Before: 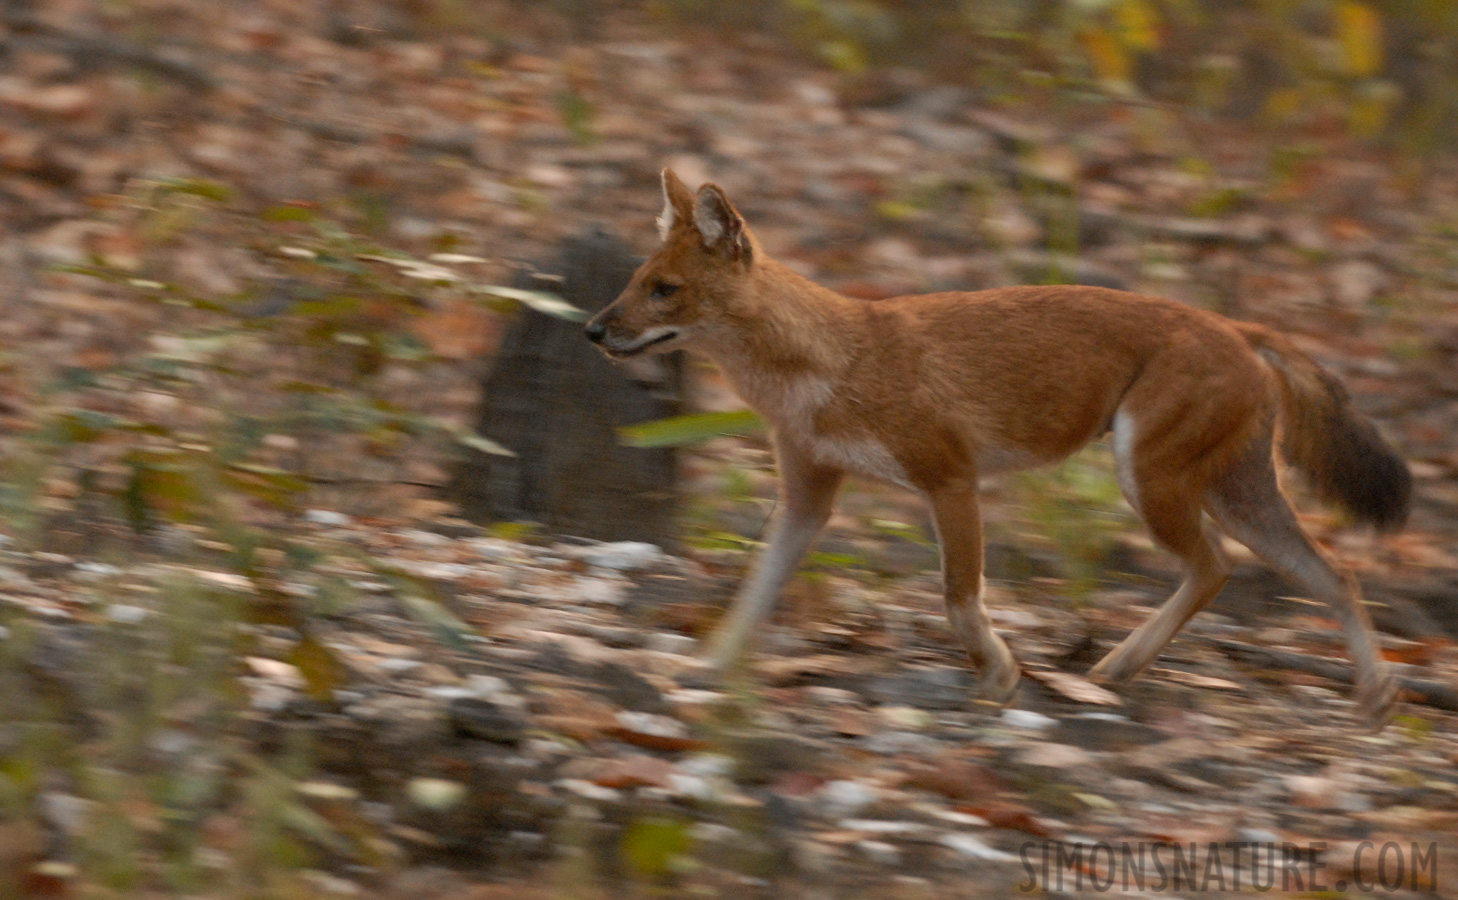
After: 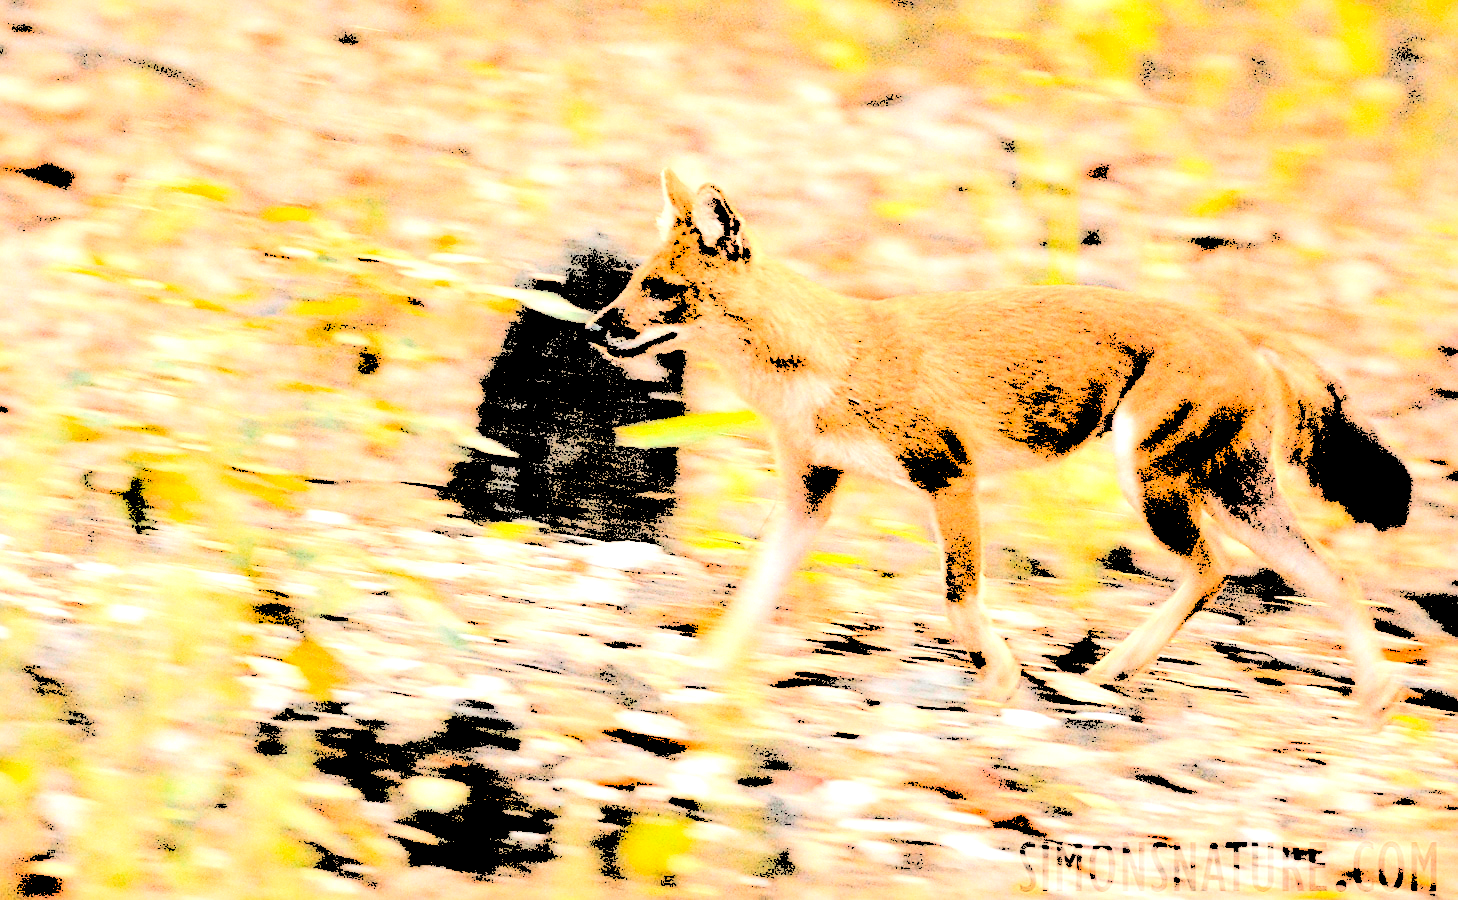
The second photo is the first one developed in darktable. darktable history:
sharpen: amount 0.5
levels: levels [0.246, 0.256, 0.506]
